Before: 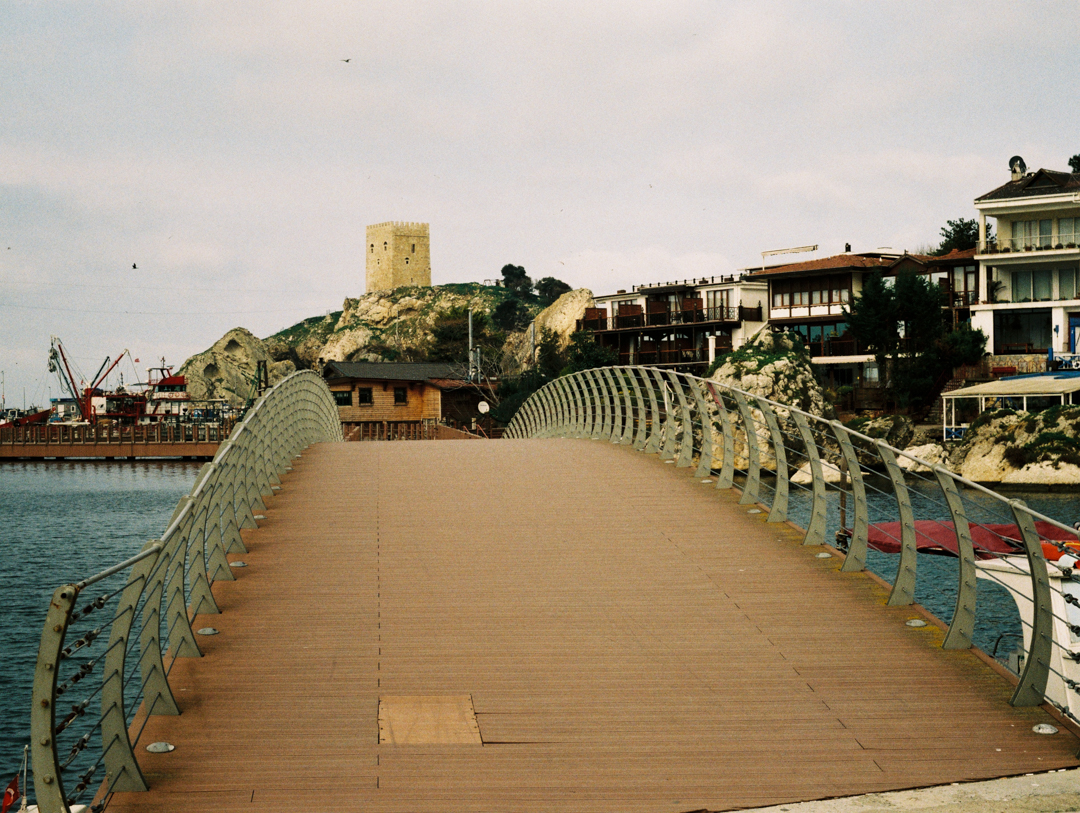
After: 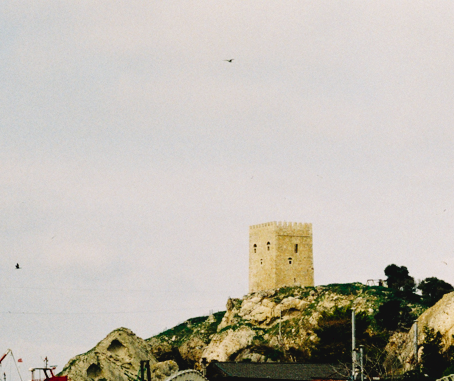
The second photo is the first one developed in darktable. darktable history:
crop and rotate: left 10.974%, top 0.085%, right 46.932%, bottom 53.047%
tone curve: curves: ch0 [(0, 0) (0.003, 0.048) (0.011, 0.048) (0.025, 0.048) (0.044, 0.049) (0.069, 0.048) (0.1, 0.052) (0.136, 0.071) (0.177, 0.109) (0.224, 0.157) (0.277, 0.233) (0.335, 0.32) (0.399, 0.404) (0.468, 0.496) (0.543, 0.582) (0.623, 0.653) (0.709, 0.738) (0.801, 0.811) (0.898, 0.895) (1, 1)], preserve colors none
